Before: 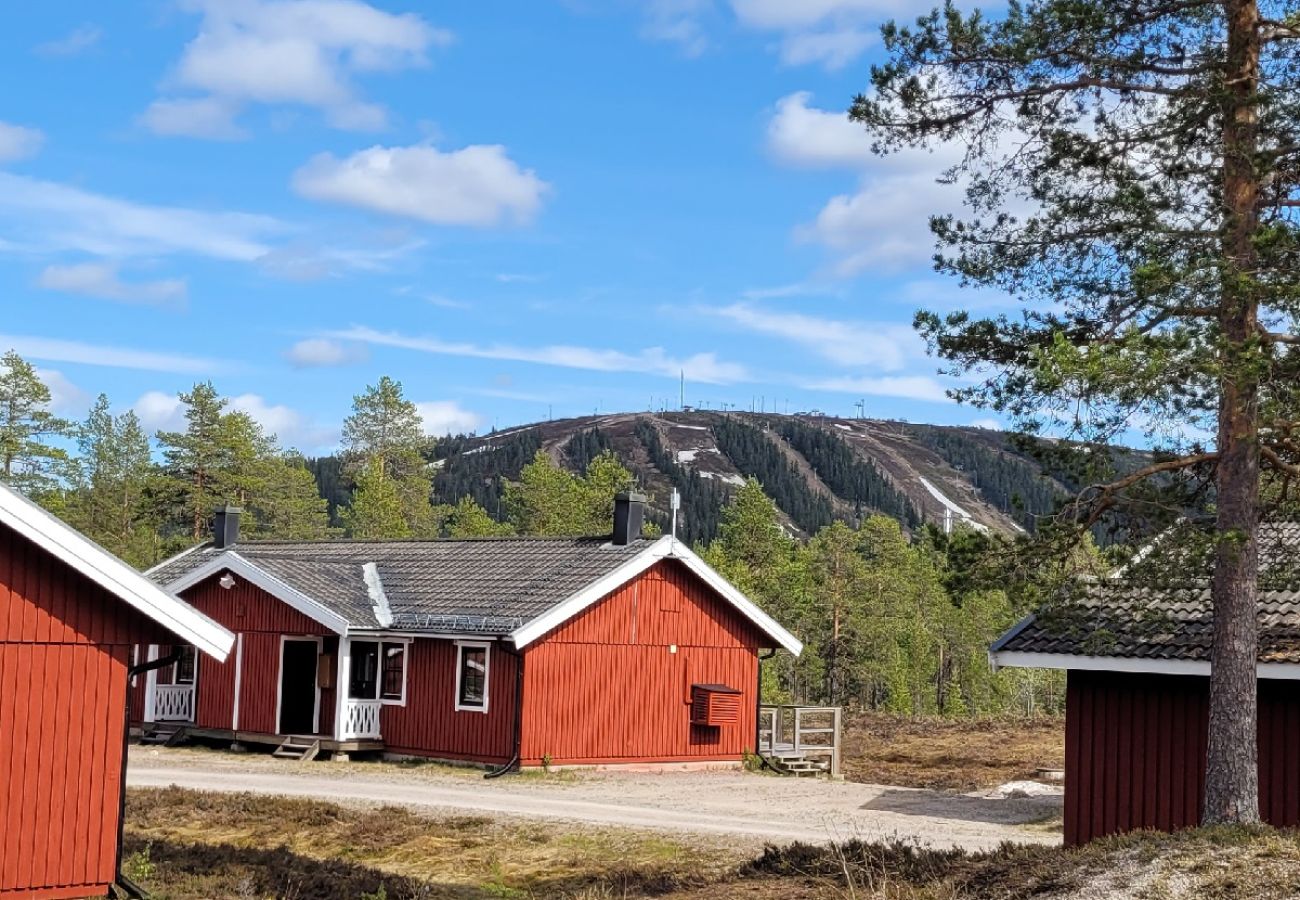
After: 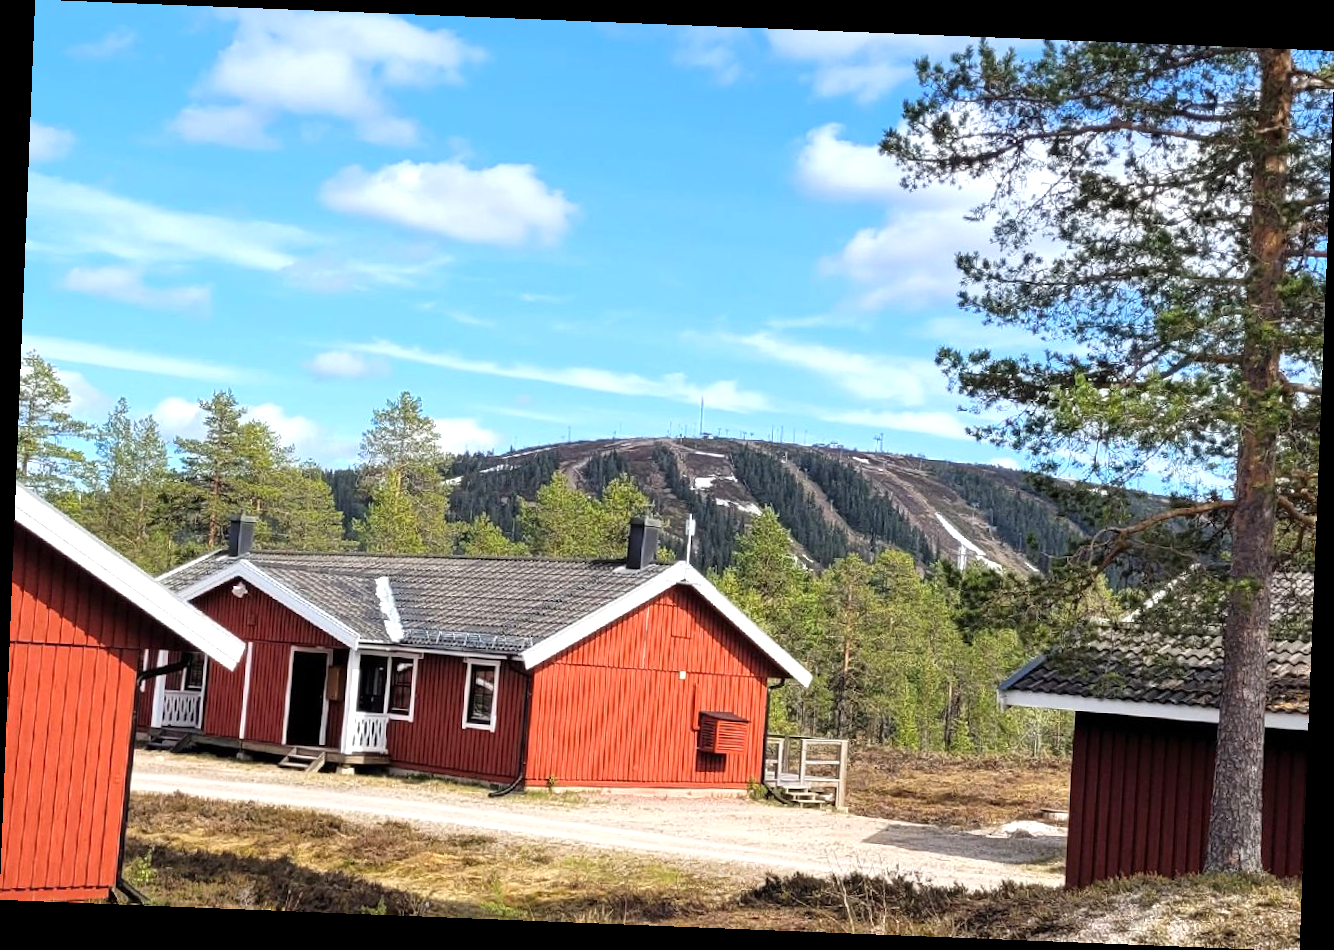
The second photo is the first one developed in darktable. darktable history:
tone equalizer: on, module defaults
exposure: exposure 0.559 EV, compensate highlight preservation false
rotate and perspective: rotation 2.27°, automatic cropping off
